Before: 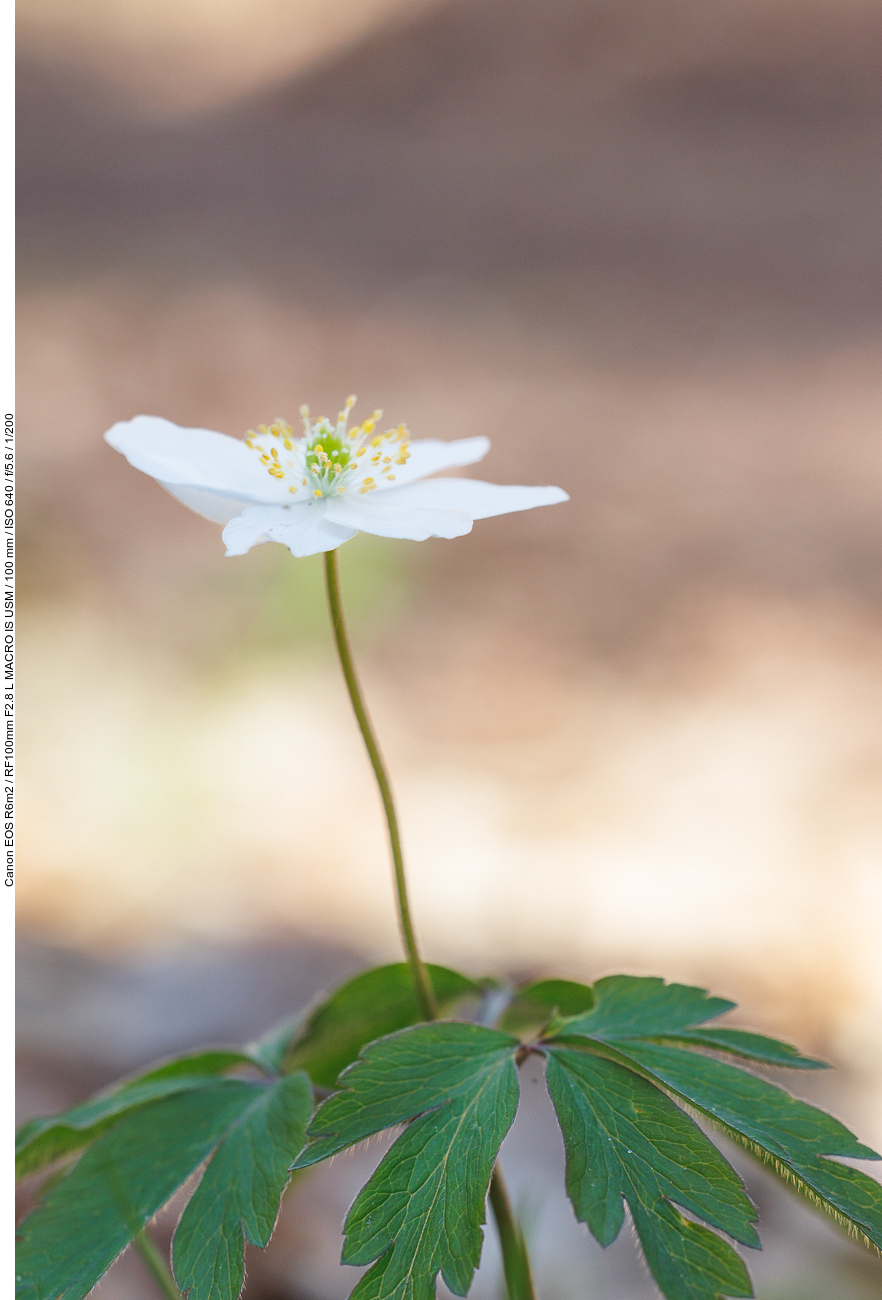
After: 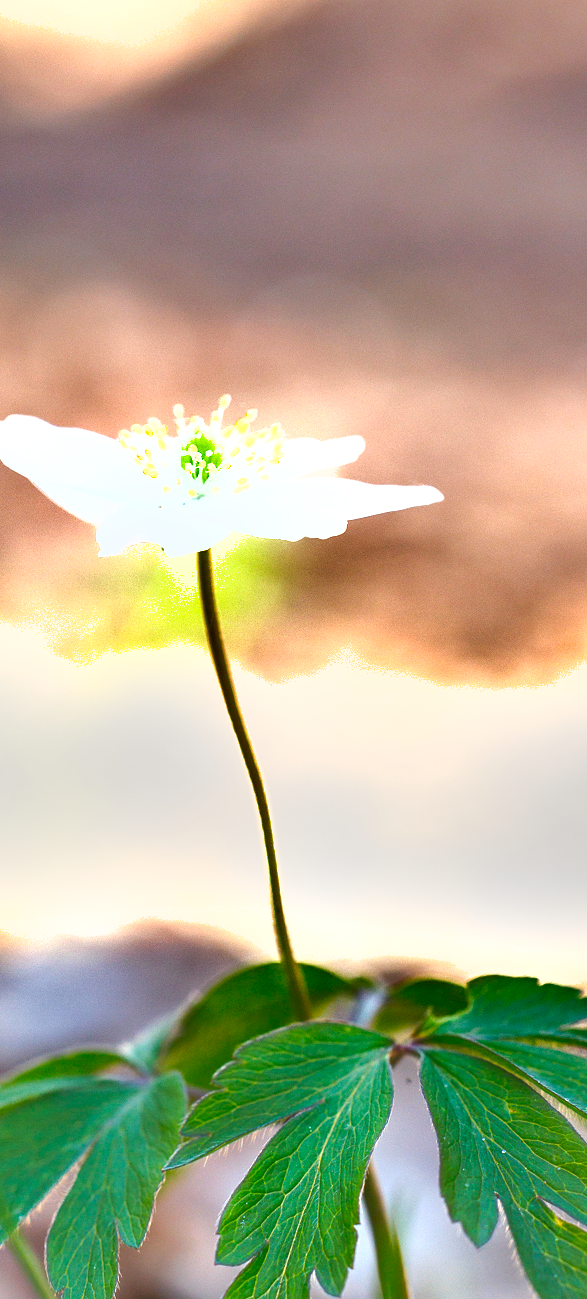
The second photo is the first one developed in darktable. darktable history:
crop and rotate: left 14.387%, right 18.96%
shadows and highlights: shadows 59.2, highlights -60.19, soften with gaussian
exposure: exposure 1.139 EV, compensate highlight preservation false
color balance rgb: perceptual saturation grading › global saturation 31.269%
